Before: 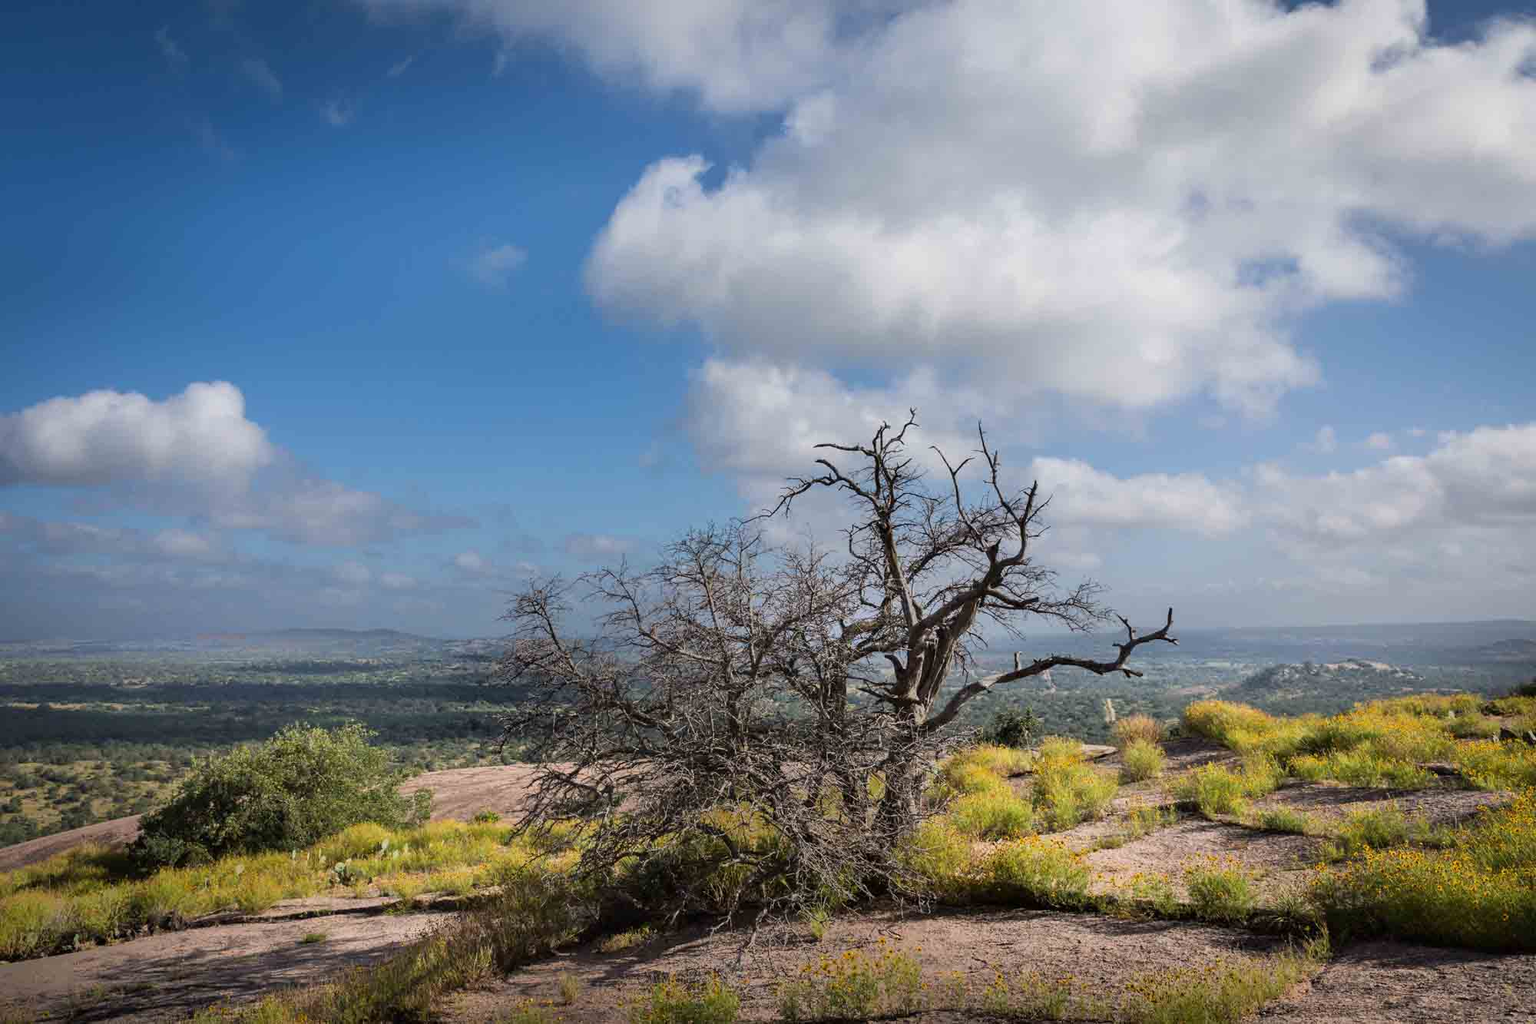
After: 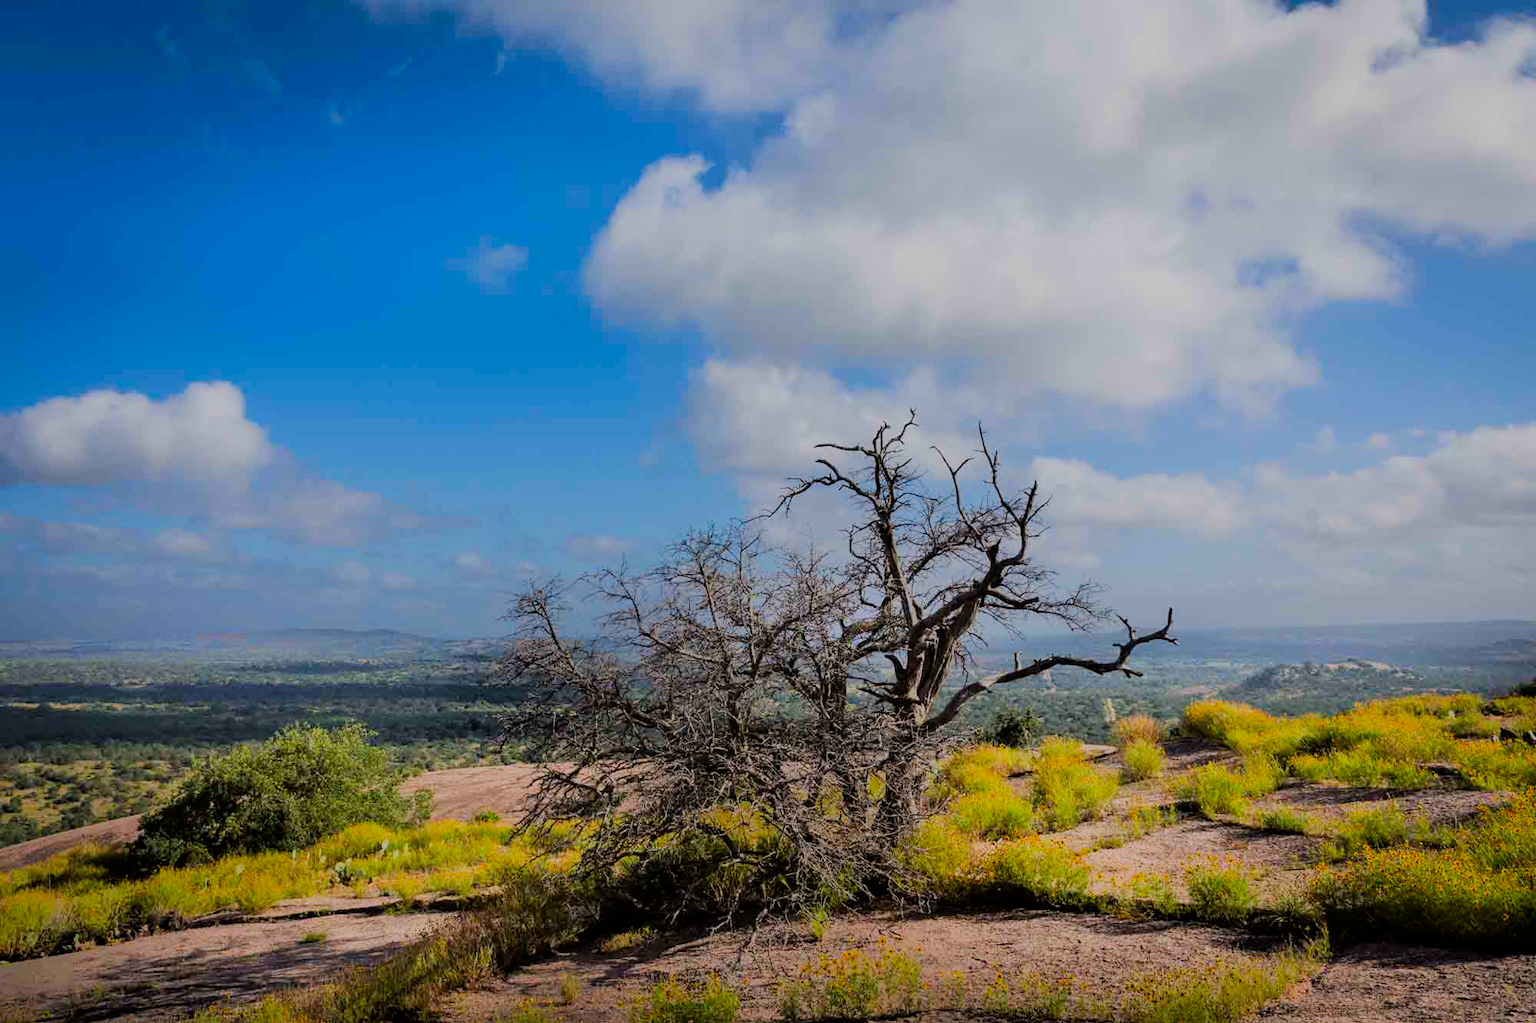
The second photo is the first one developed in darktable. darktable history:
contrast brightness saturation: saturation 0.515
filmic rgb: black relative exposure -7.12 EV, white relative exposure 5.35 EV, threshold 3.03 EV, structure ↔ texture 99.89%, hardness 3.03, enable highlight reconstruction true
